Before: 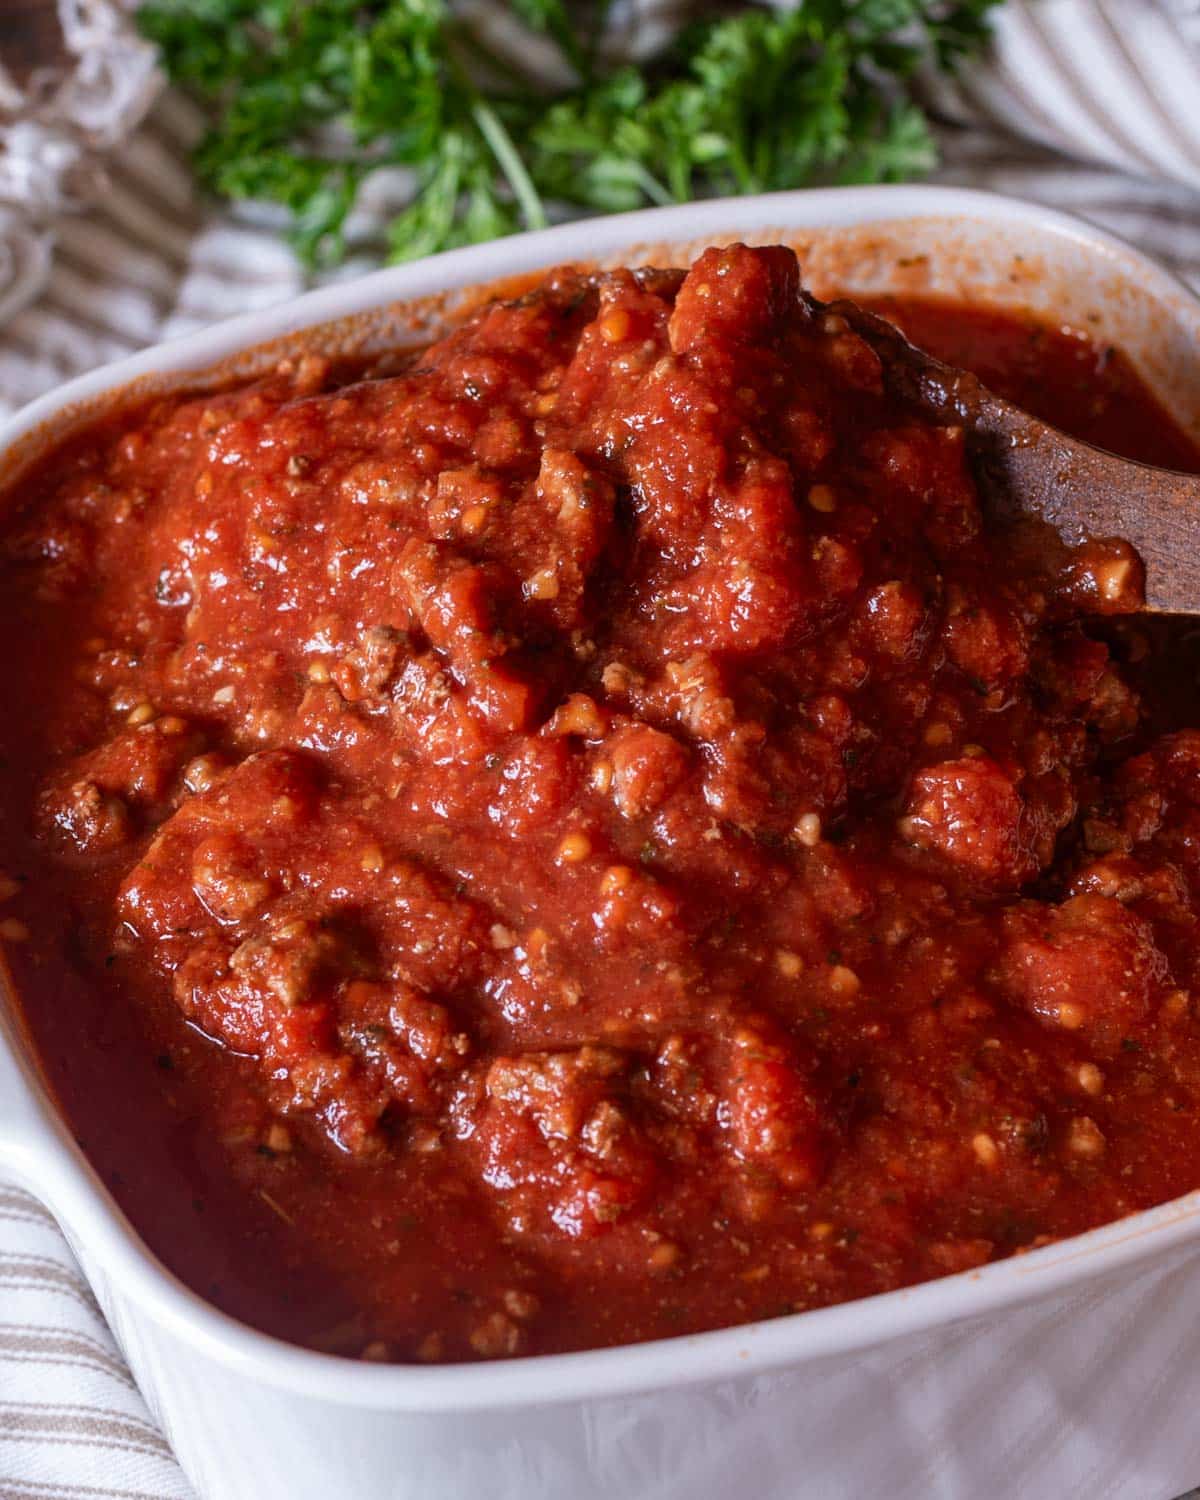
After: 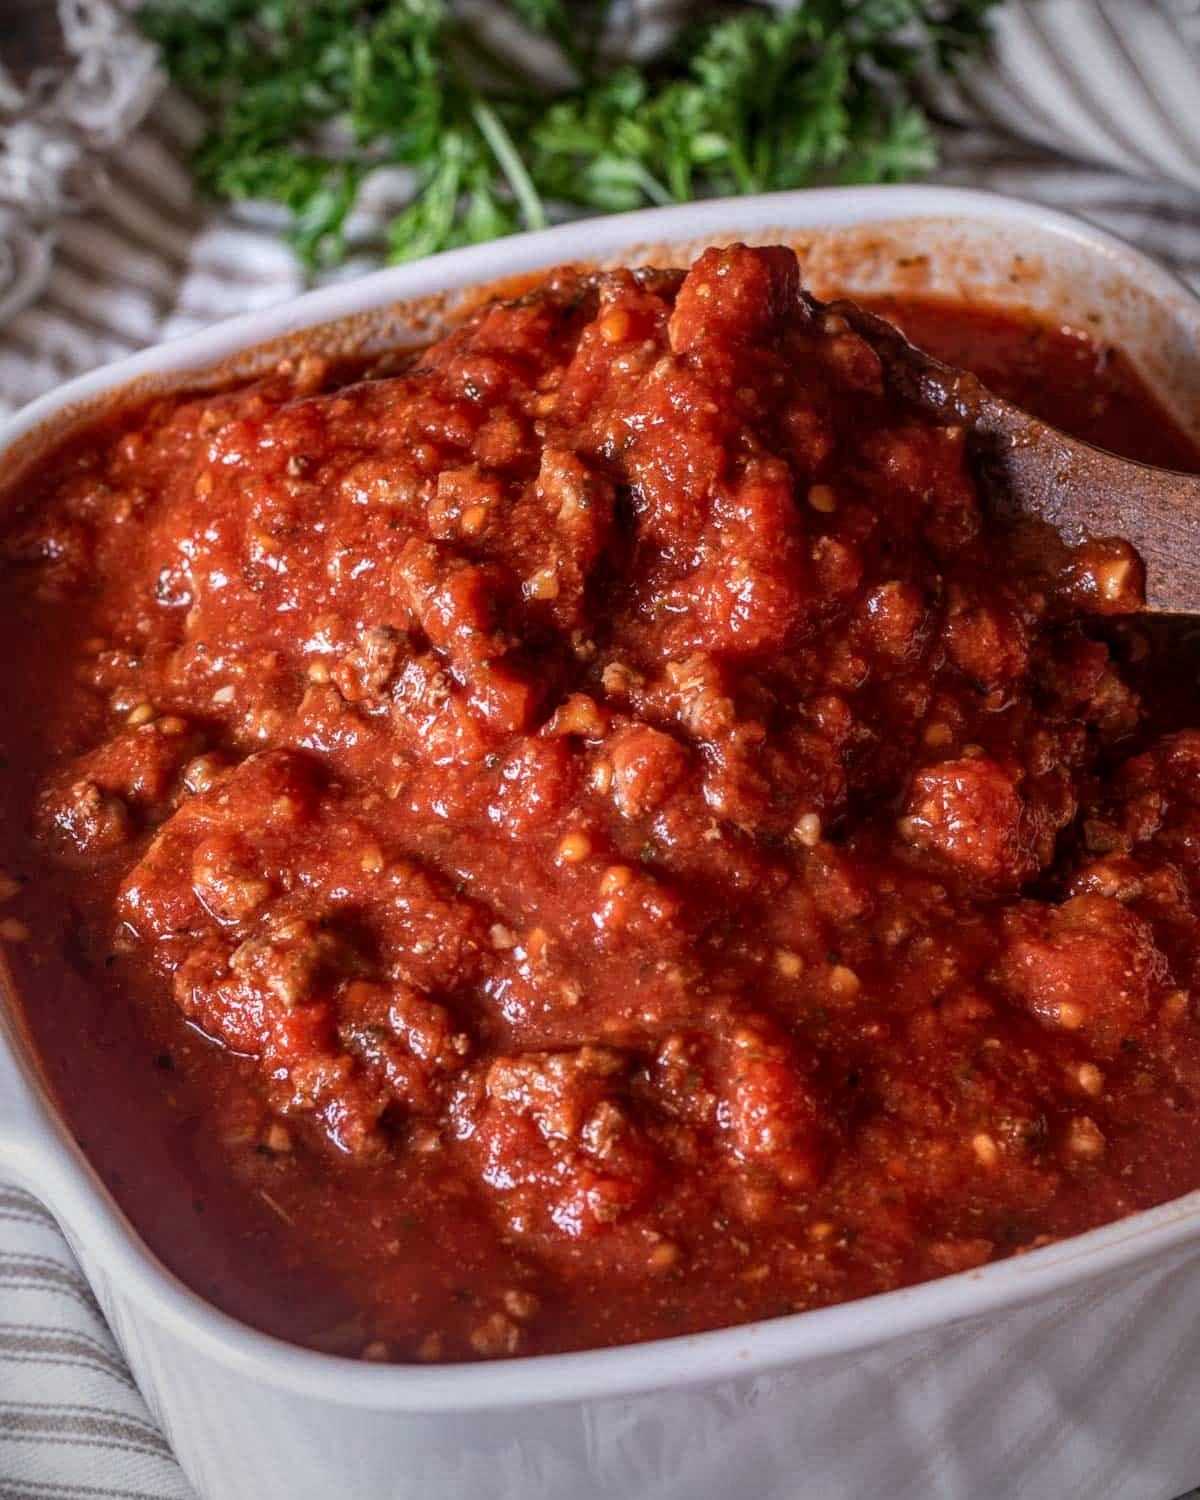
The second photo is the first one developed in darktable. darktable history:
vignetting: on, module defaults
local contrast: highlights 0%, shadows 0%, detail 133%
